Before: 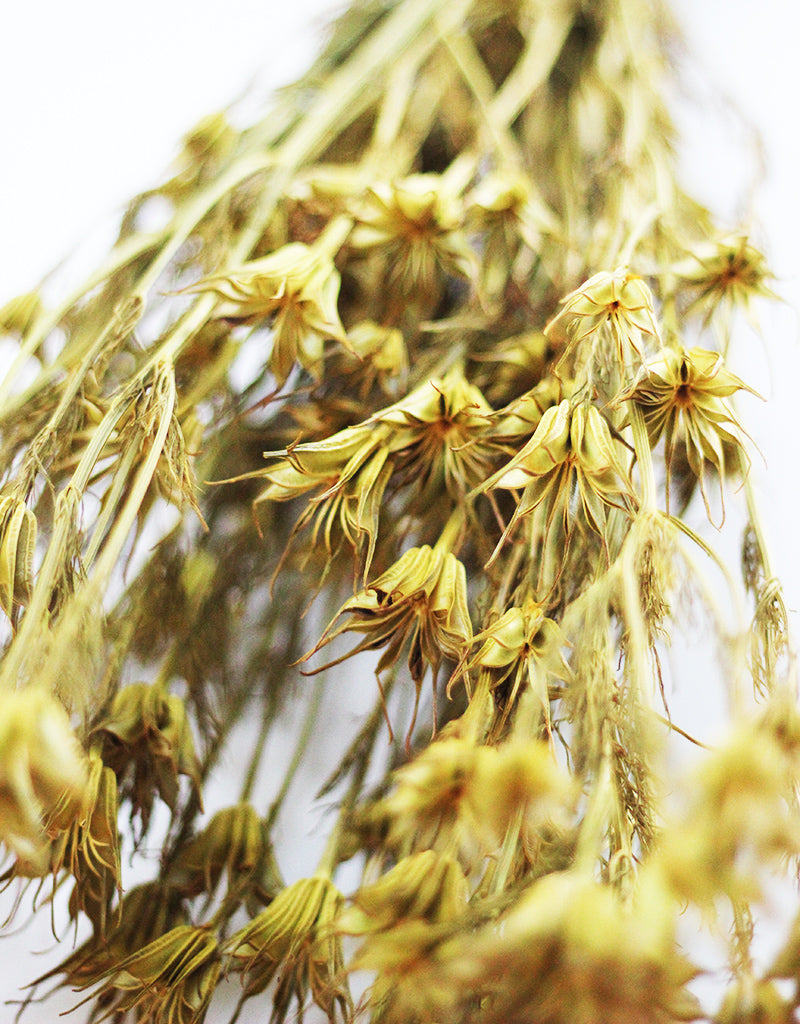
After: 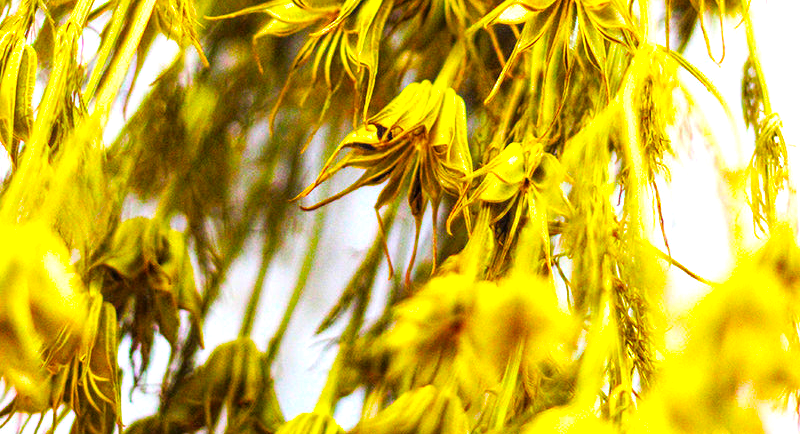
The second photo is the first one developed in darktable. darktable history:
tone equalizer: -8 EV -0.382 EV, -7 EV -0.424 EV, -6 EV -0.313 EV, -5 EV -0.254 EV, -3 EV 0.206 EV, -2 EV 0.334 EV, -1 EV 0.364 EV, +0 EV 0.394 EV
local contrast: on, module defaults
crop: top 45.466%, bottom 12.104%
color balance rgb: shadows lift › chroma 1.402%, shadows lift › hue 258.57°, linear chroma grading › highlights 99.547%, linear chroma grading › global chroma 23.416%, perceptual saturation grading › global saturation 25.822%
